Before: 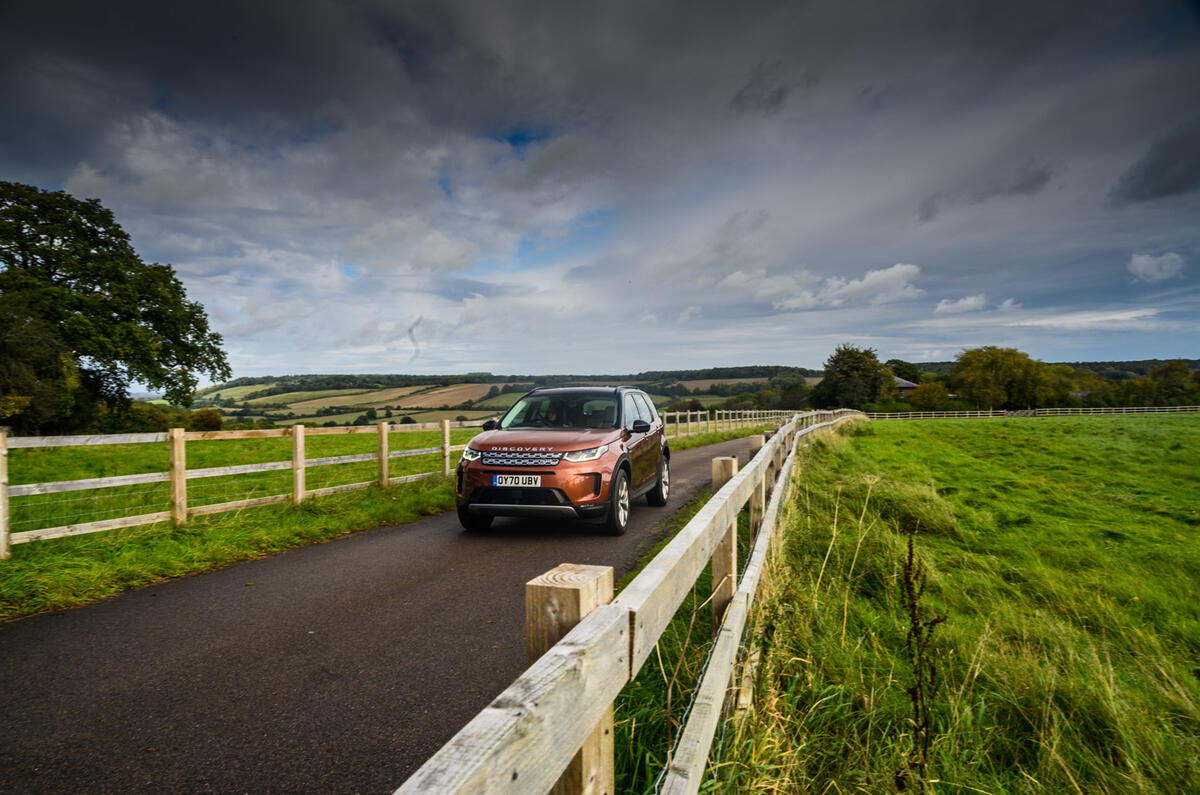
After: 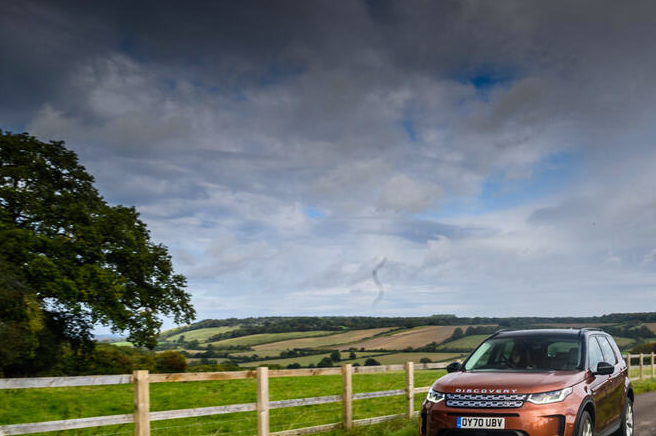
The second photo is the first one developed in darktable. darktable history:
white balance: red 0.983, blue 1.036
crop and rotate: left 3.047%, top 7.509%, right 42.236%, bottom 37.598%
